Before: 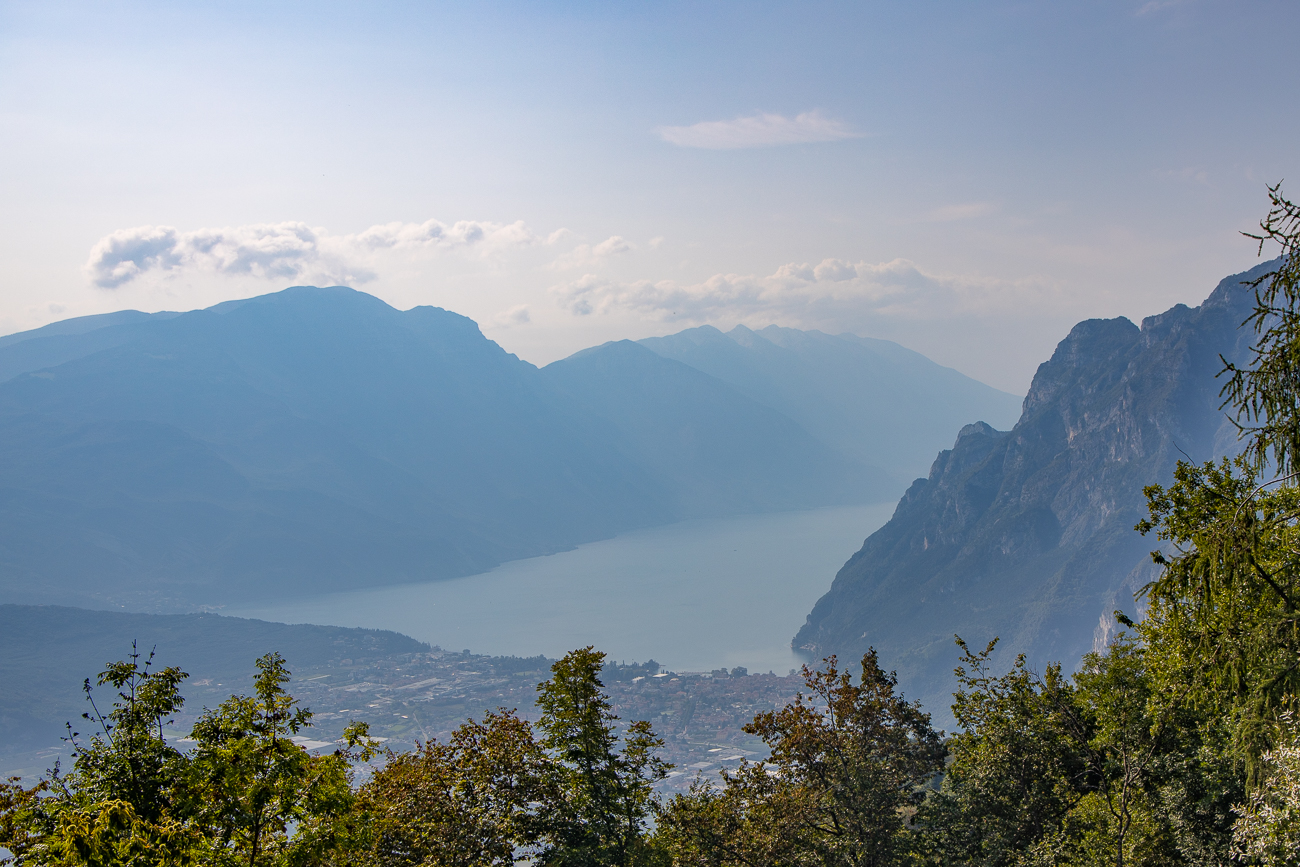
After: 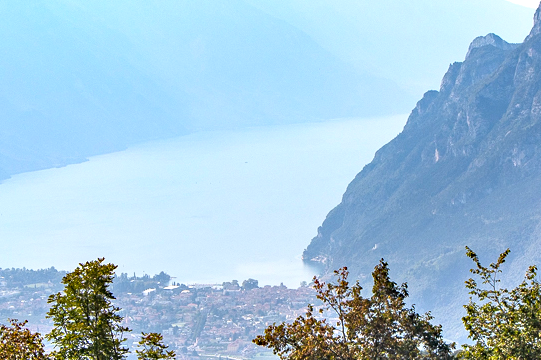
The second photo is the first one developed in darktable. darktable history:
exposure: exposure 2.018 EV, compensate exposure bias true, compensate highlight preservation false
crop: left 37.639%, top 44.856%, right 20.718%, bottom 13.6%
haze removal: compatibility mode true, adaptive false
shadows and highlights: shadows -0.208, highlights 40.72, shadows color adjustment 97.67%
